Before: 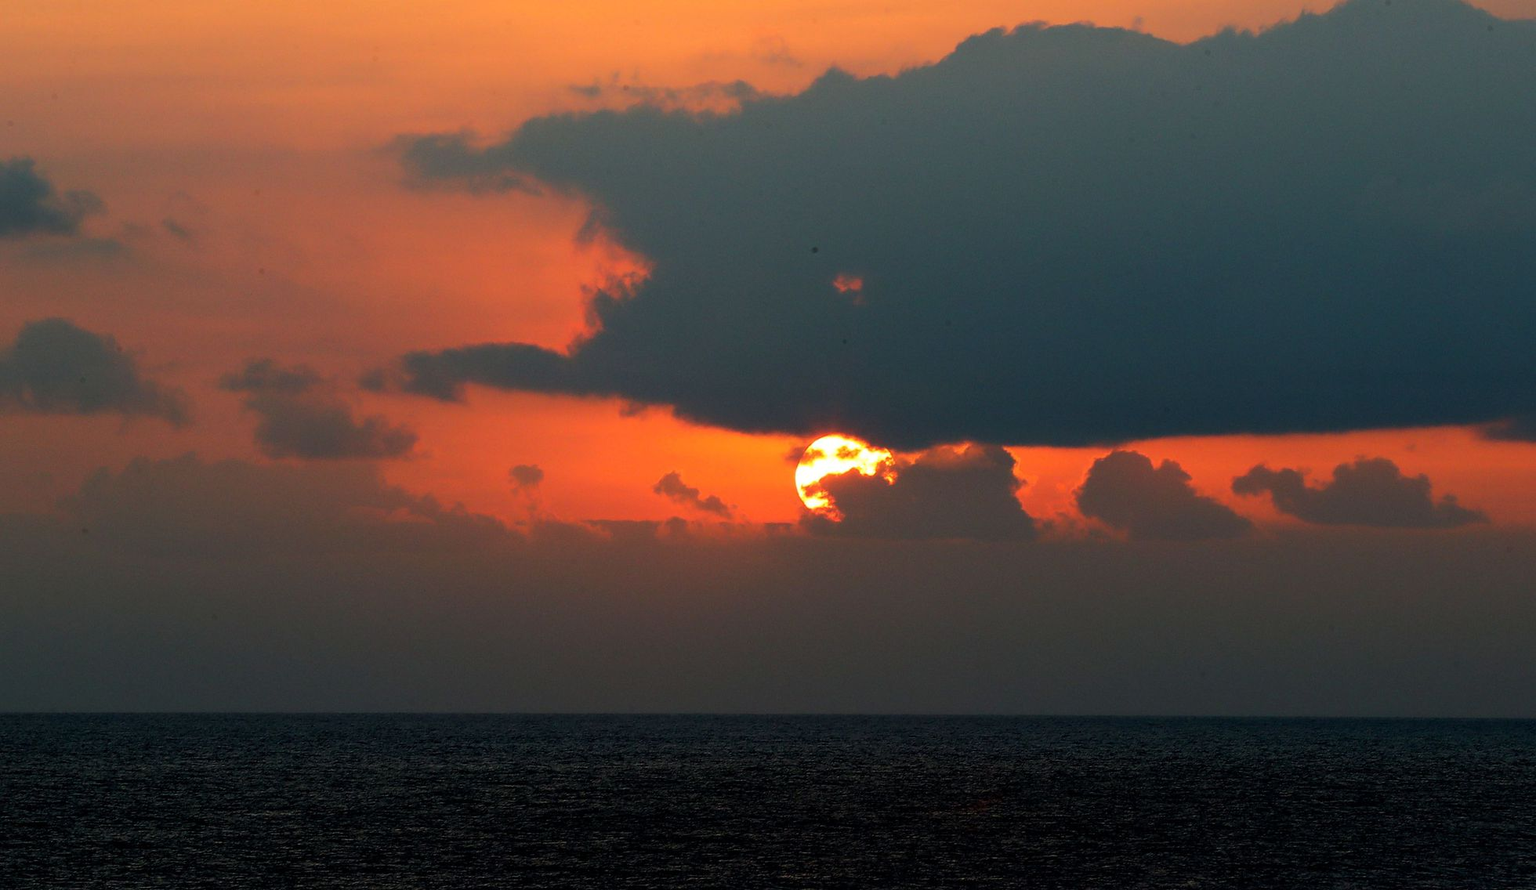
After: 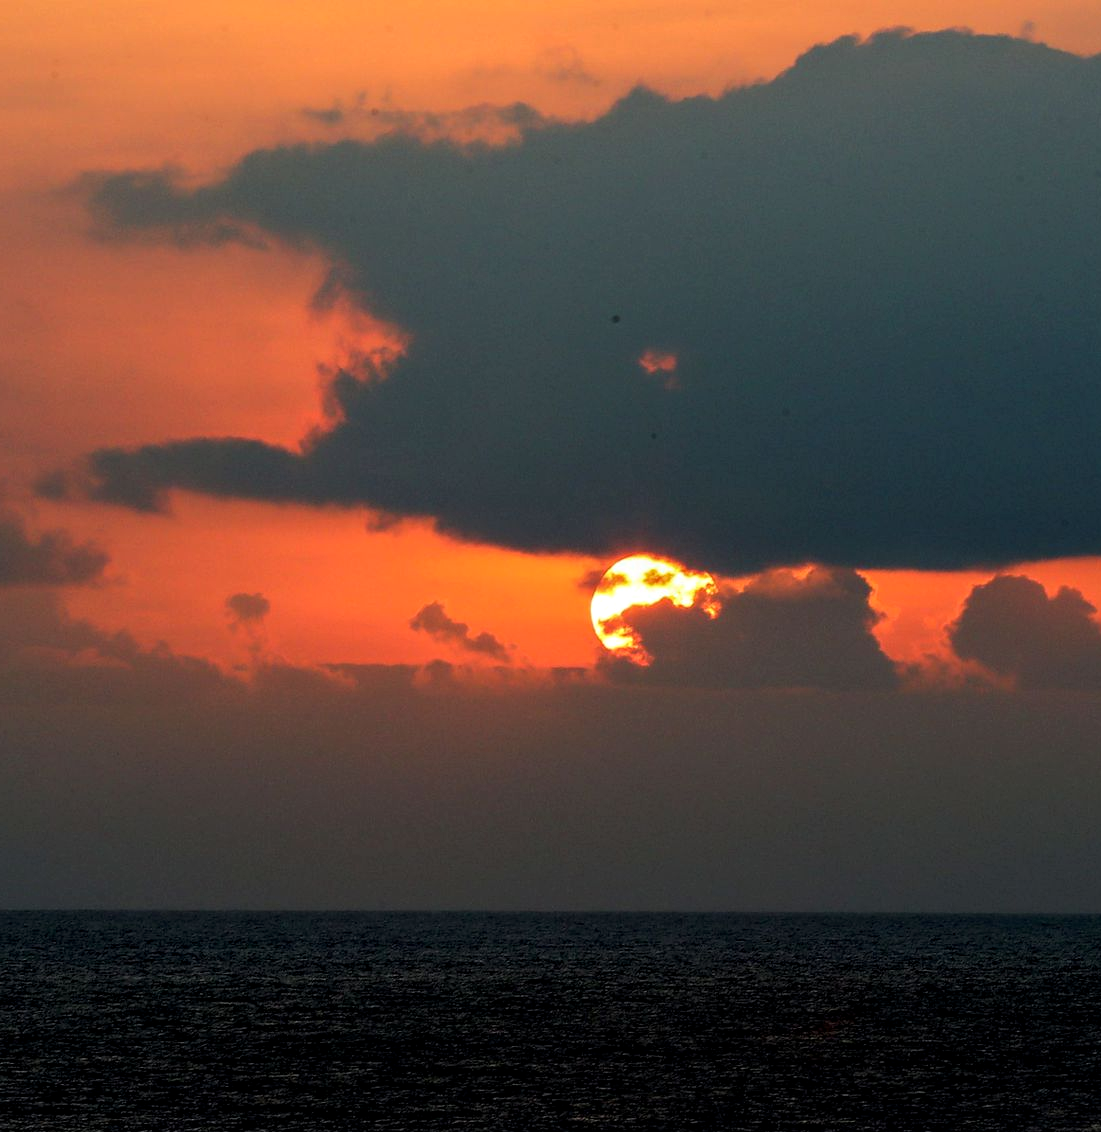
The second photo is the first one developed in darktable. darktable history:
crop: left 21.674%, right 22.086%
local contrast: on, module defaults
